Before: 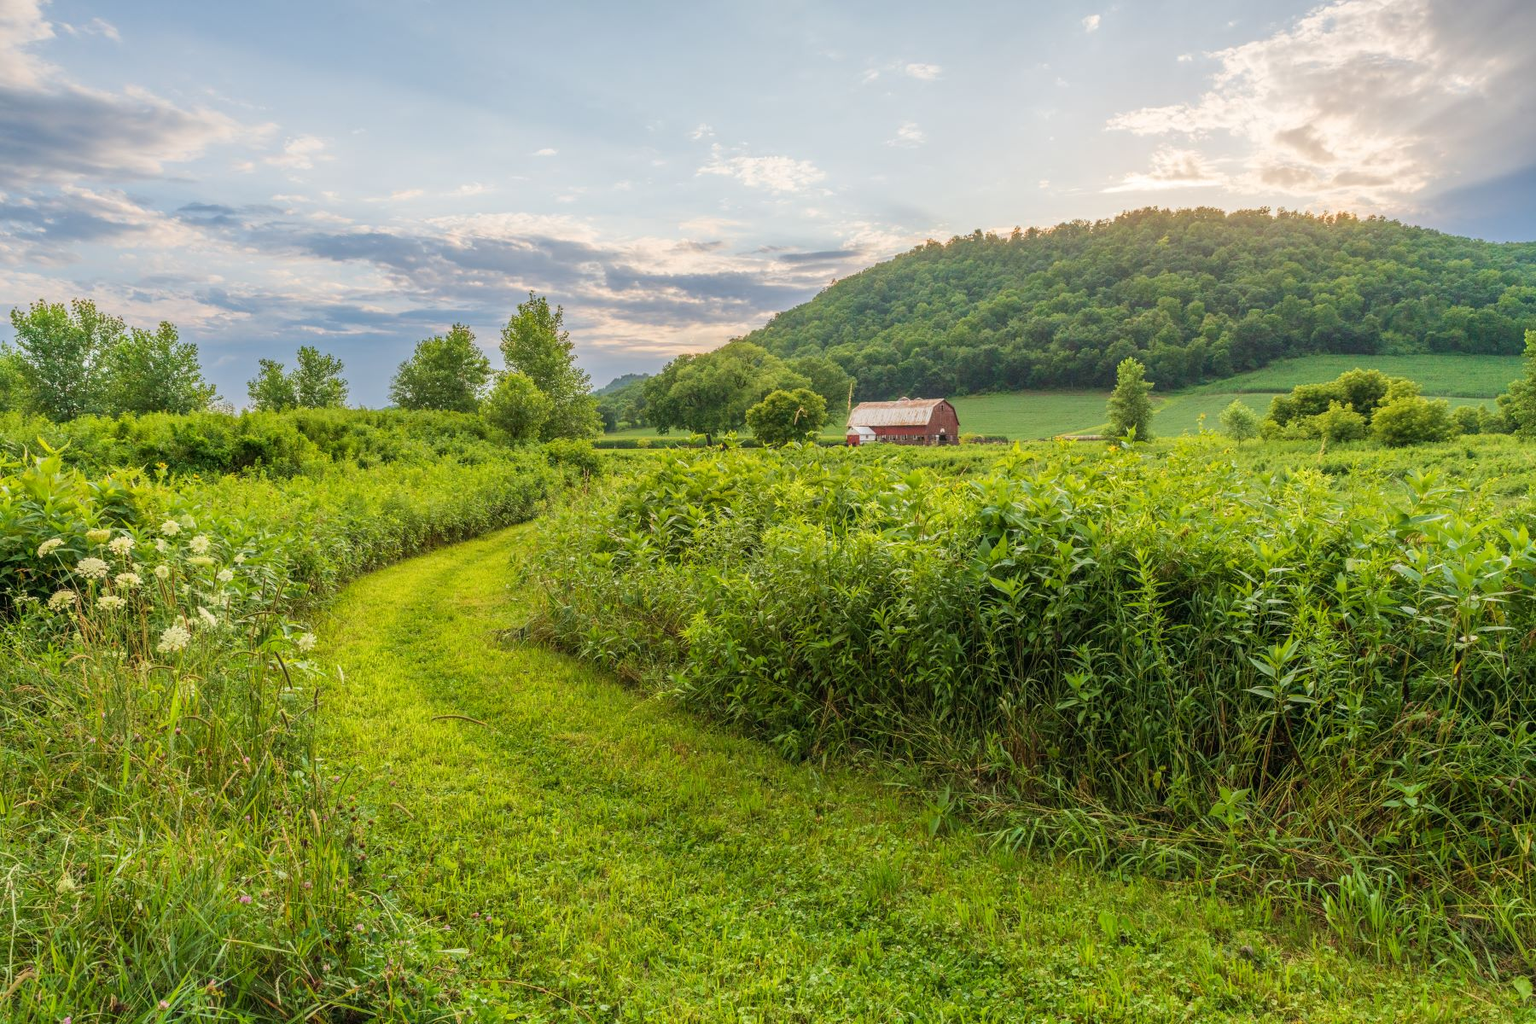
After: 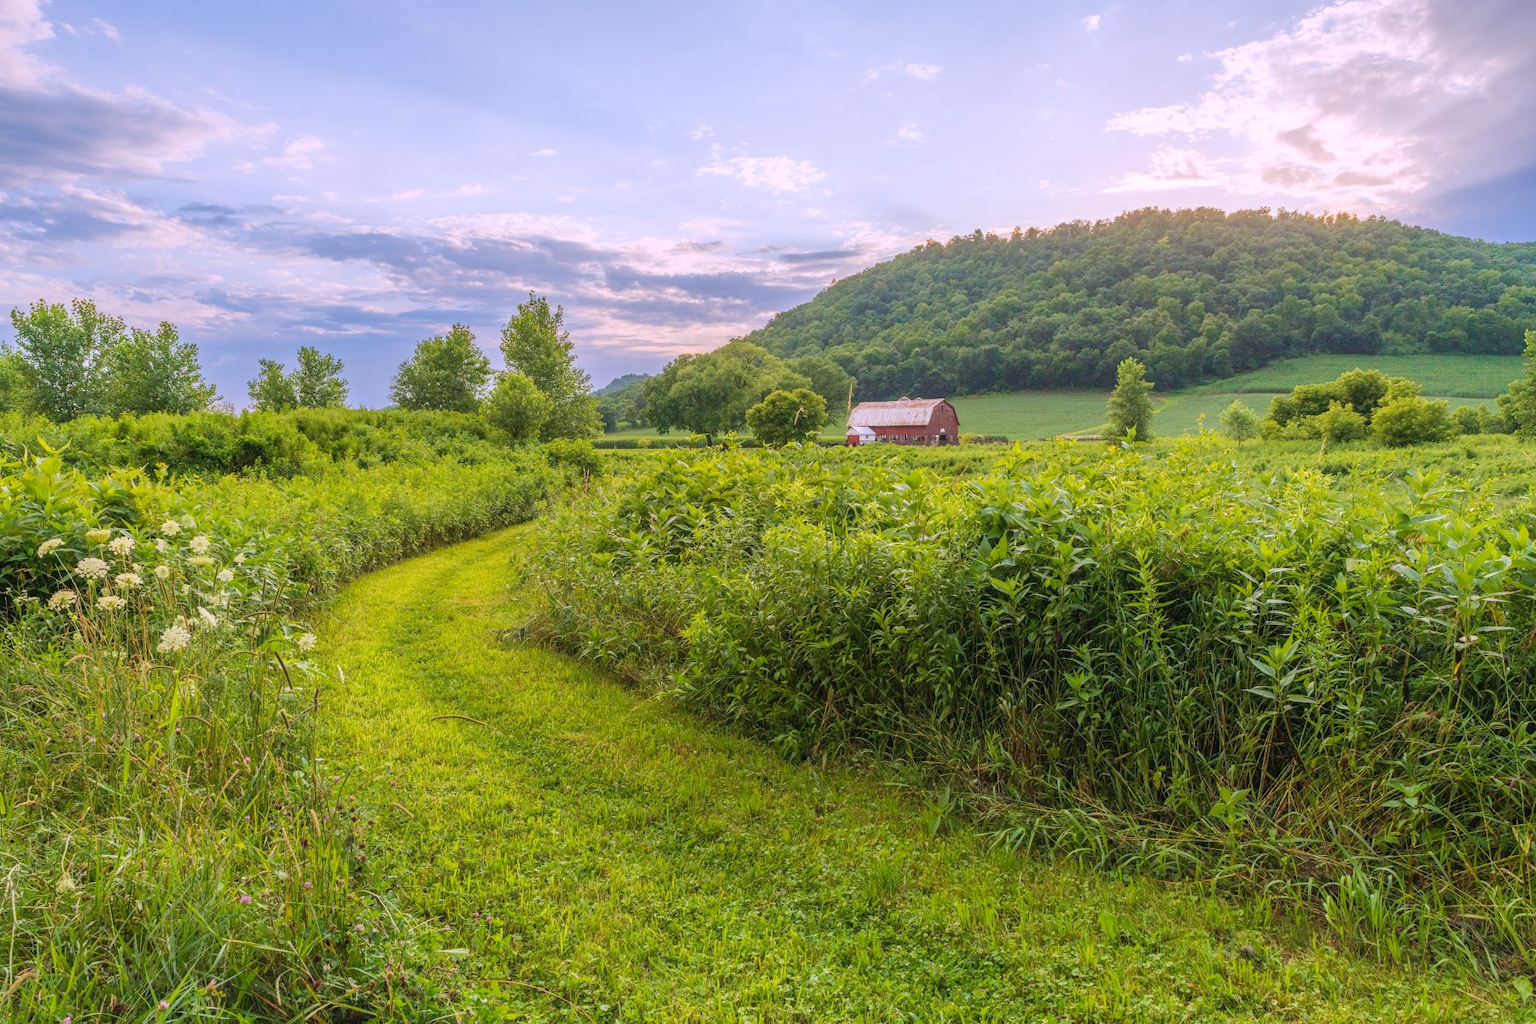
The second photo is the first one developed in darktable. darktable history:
white balance: red 1.042, blue 1.17
color balance: mode lift, gamma, gain (sRGB)
contrast equalizer: octaves 7, y [[0.6 ×6], [0.55 ×6], [0 ×6], [0 ×6], [0 ×6]], mix -0.2
